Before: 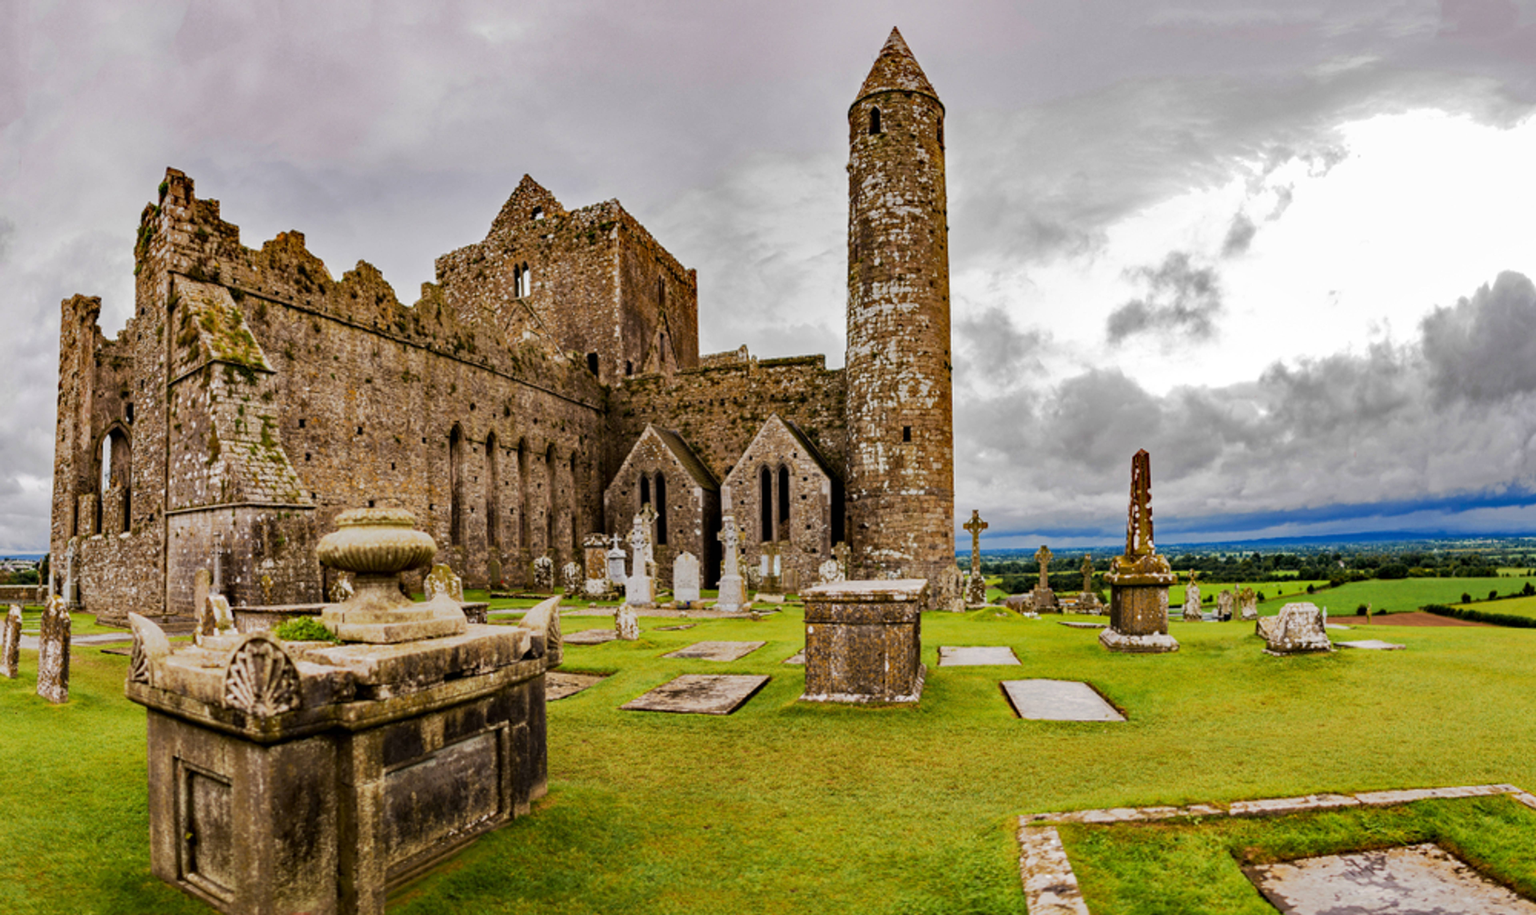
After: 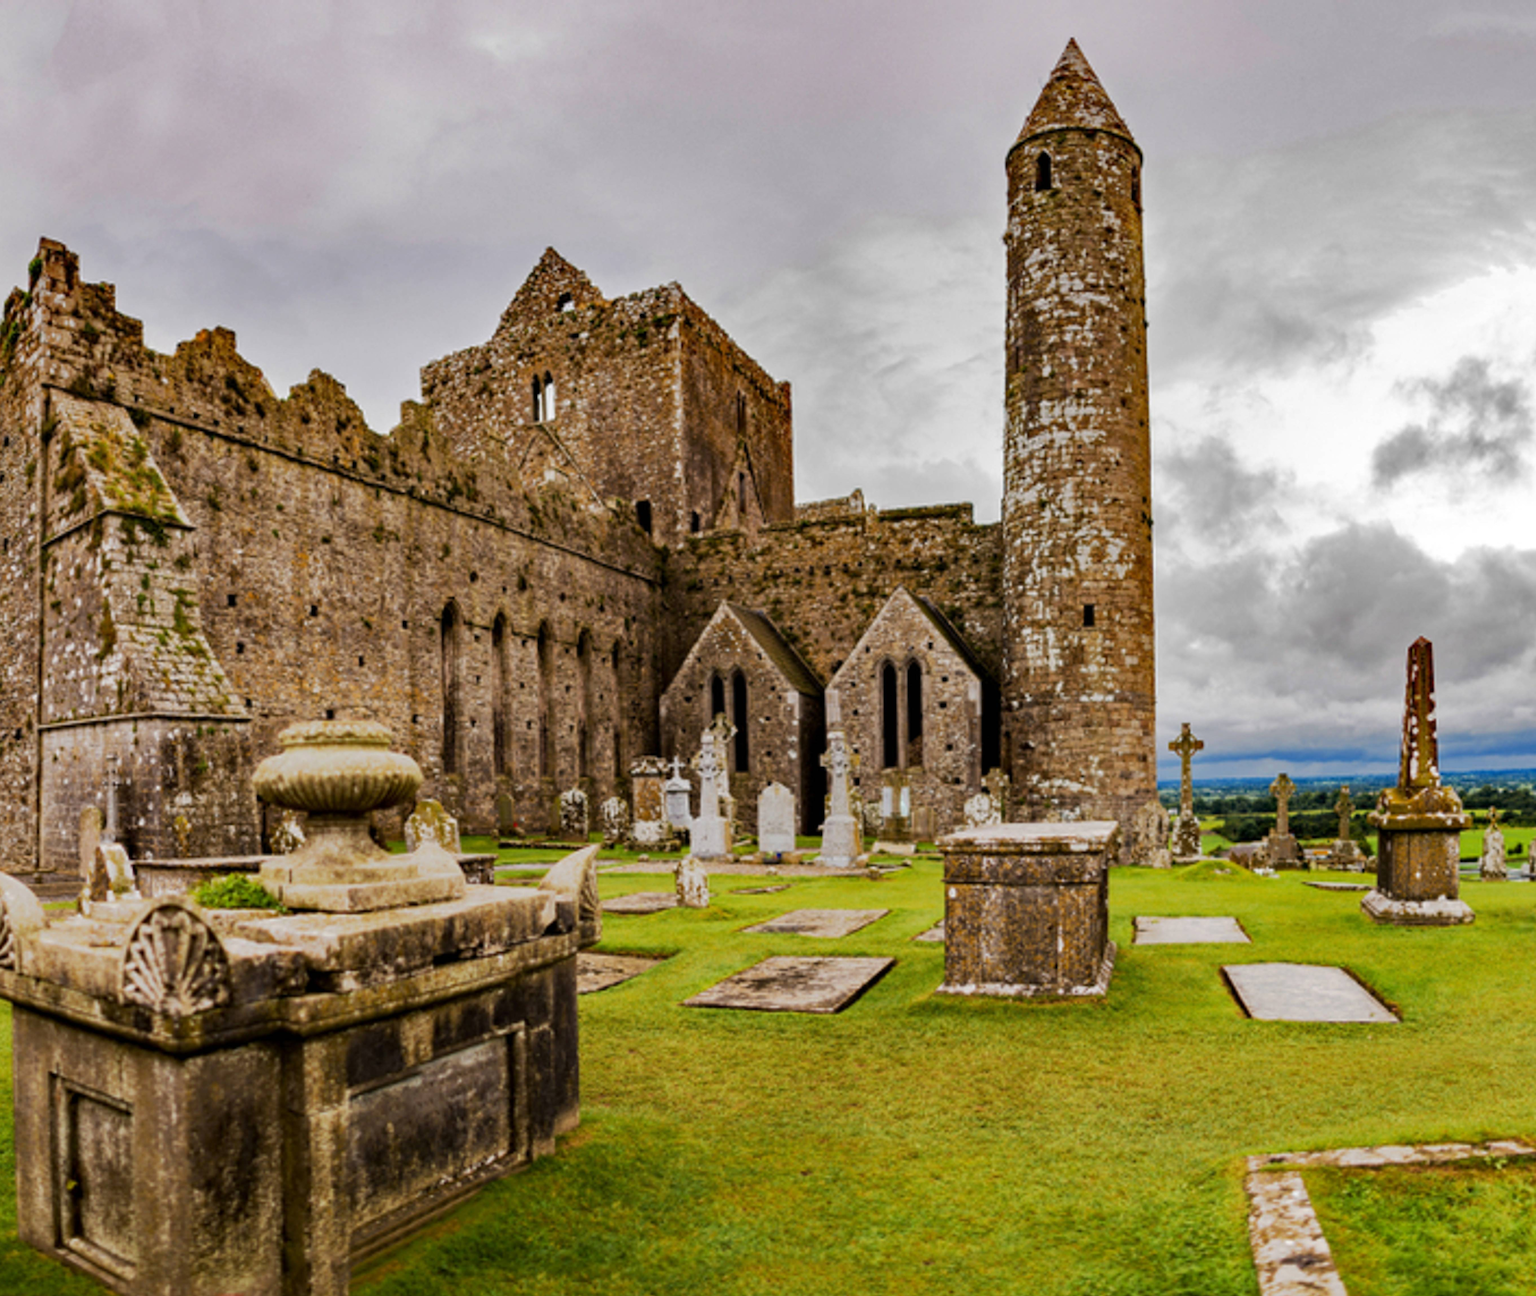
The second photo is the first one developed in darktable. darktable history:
crop and rotate: left 9.036%, right 20.374%
